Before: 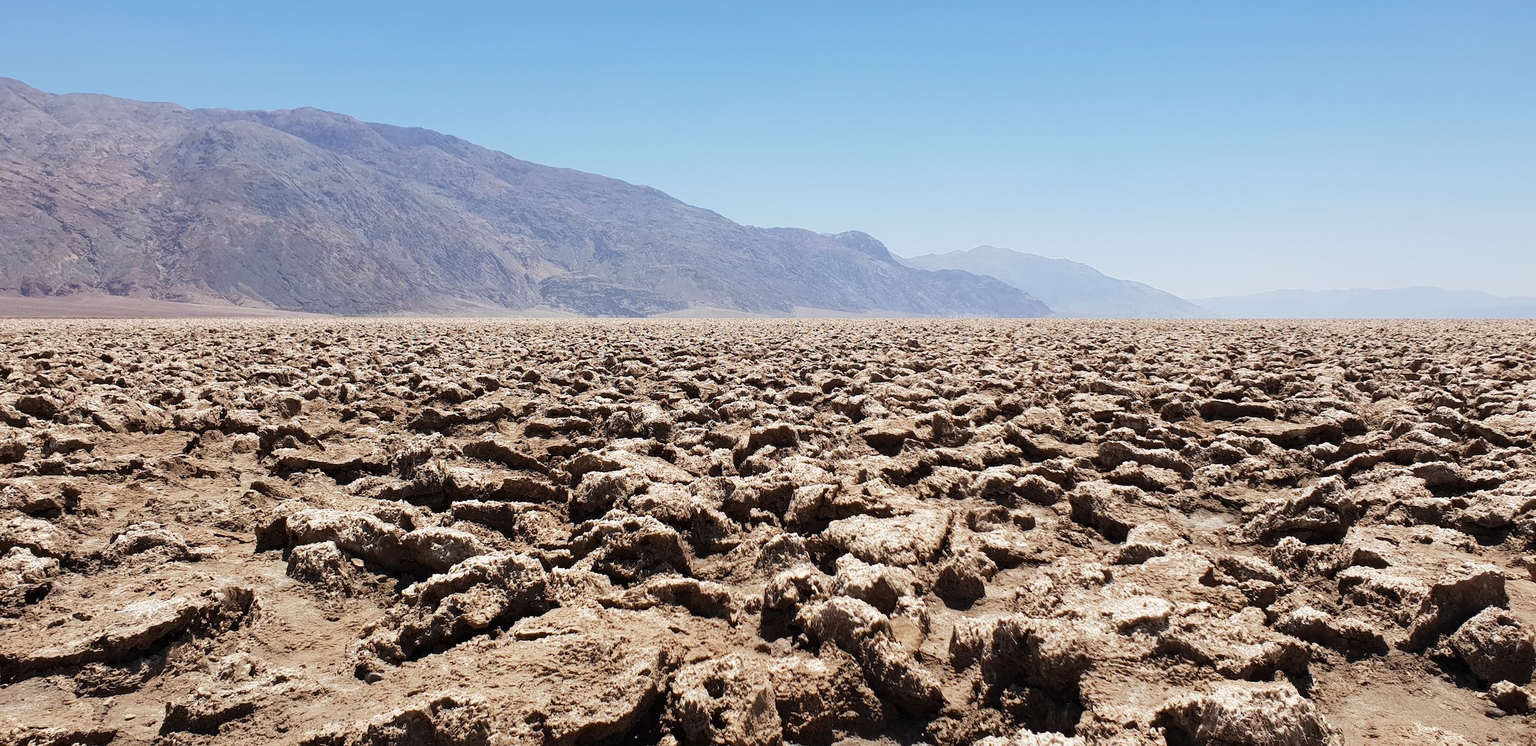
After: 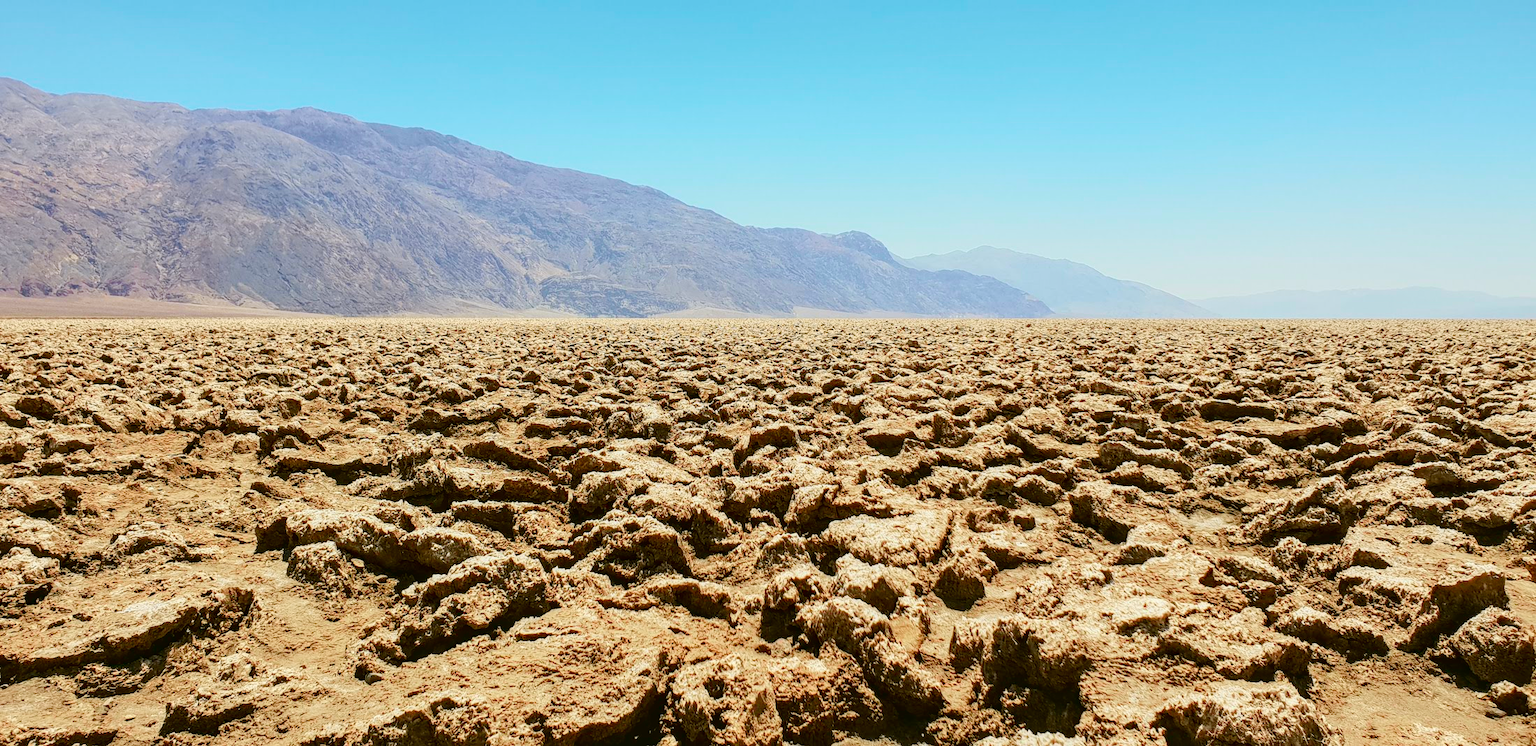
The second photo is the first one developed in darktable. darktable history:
color balance: mode lift, gamma, gain (sRGB), lift [1.04, 1, 1, 0.97], gamma [1.01, 1, 1, 0.97], gain [0.96, 1, 1, 0.97]
color balance rgb: perceptual saturation grading › global saturation 35%, perceptual saturation grading › highlights -30%, perceptual saturation grading › shadows 35%, perceptual brilliance grading › global brilliance 3%, perceptual brilliance grading › highlights -3%, perceptual brilliance grading › shadows 3%
local contrast: on, module defaults
rotate and perspective: automatic cropping off
tone curve: curves: ch0 [(0, 0.013) (0.054, 0.018) (0.205, 0.197) (0.289, 0.309) (0.382, 0.437) (0.475, 0.552) (0.666, 0.743) (0.791, 0.85) (1, 0.998)]; ch1 [(0, 0) (0.394, 0.338) (0.449, 0.404) (0.499, 0.498) (0.526, 0.528) (0.543, 0.564) (0.589, 0.633) (0.66, 0.687) (0.783, 0.804) (1, 1)]; ch2 [(0, 0) (0.304, 0.31) (0.403, 0.399) (0.441, 0.421) (0.474, 0.466) (0.498, 0.496) (0.524, 0.538) (0.555, 0.584) (0.633, 0.665) (0.7, 0.711) (1, 1)], color space Lab, independent channels, preserve colors none
